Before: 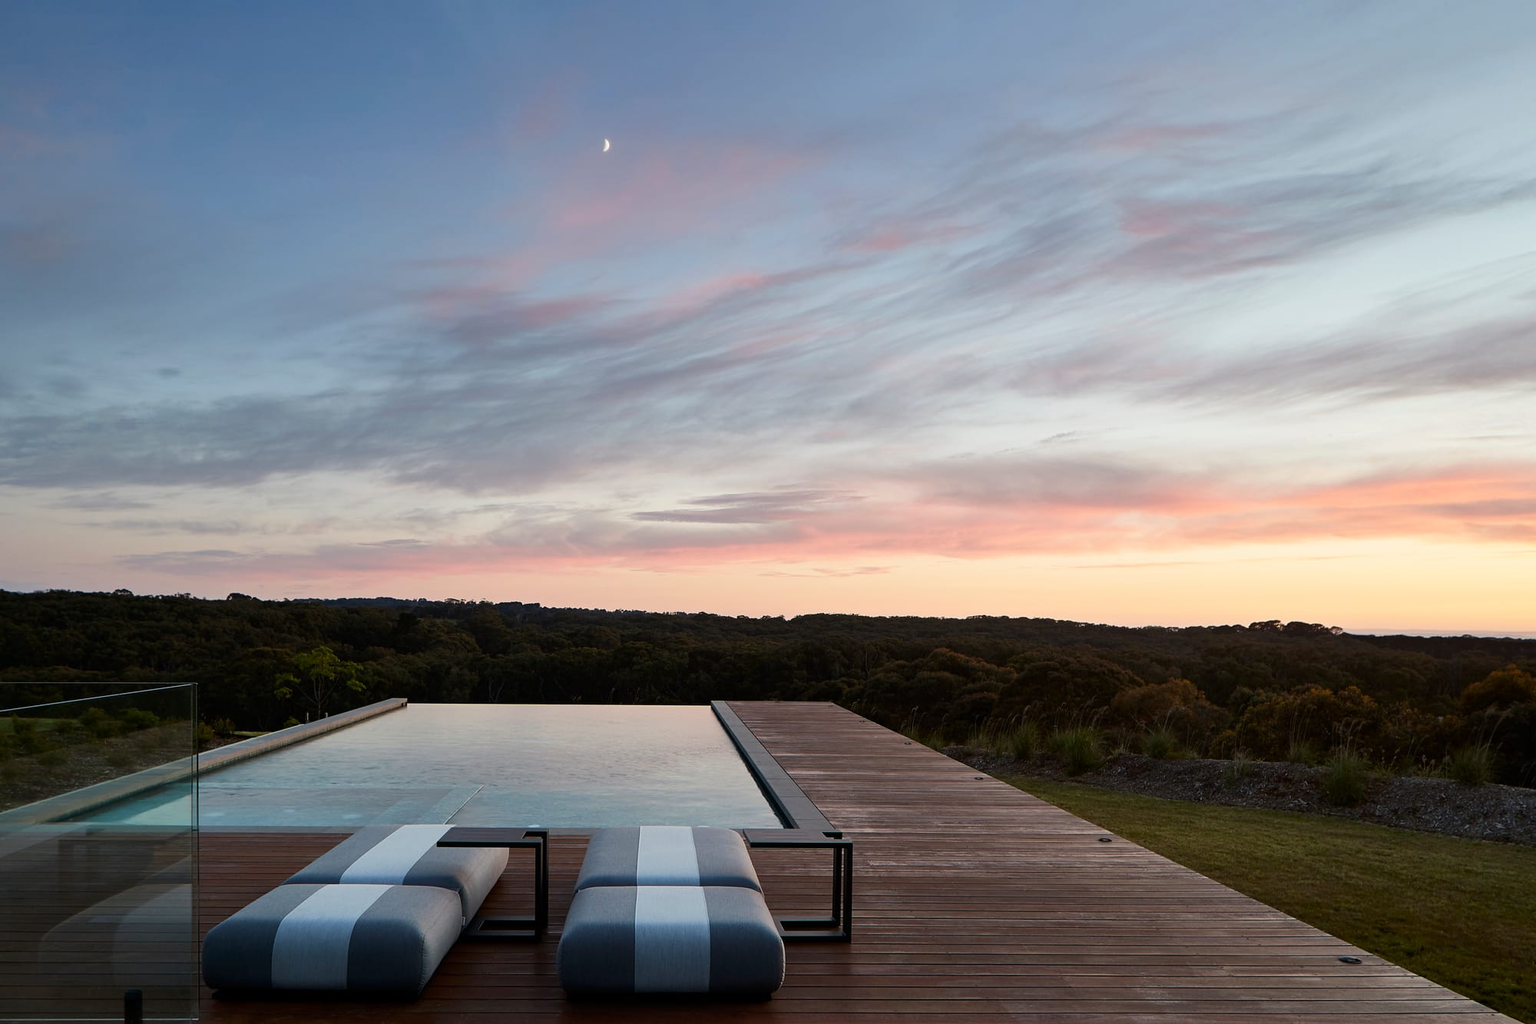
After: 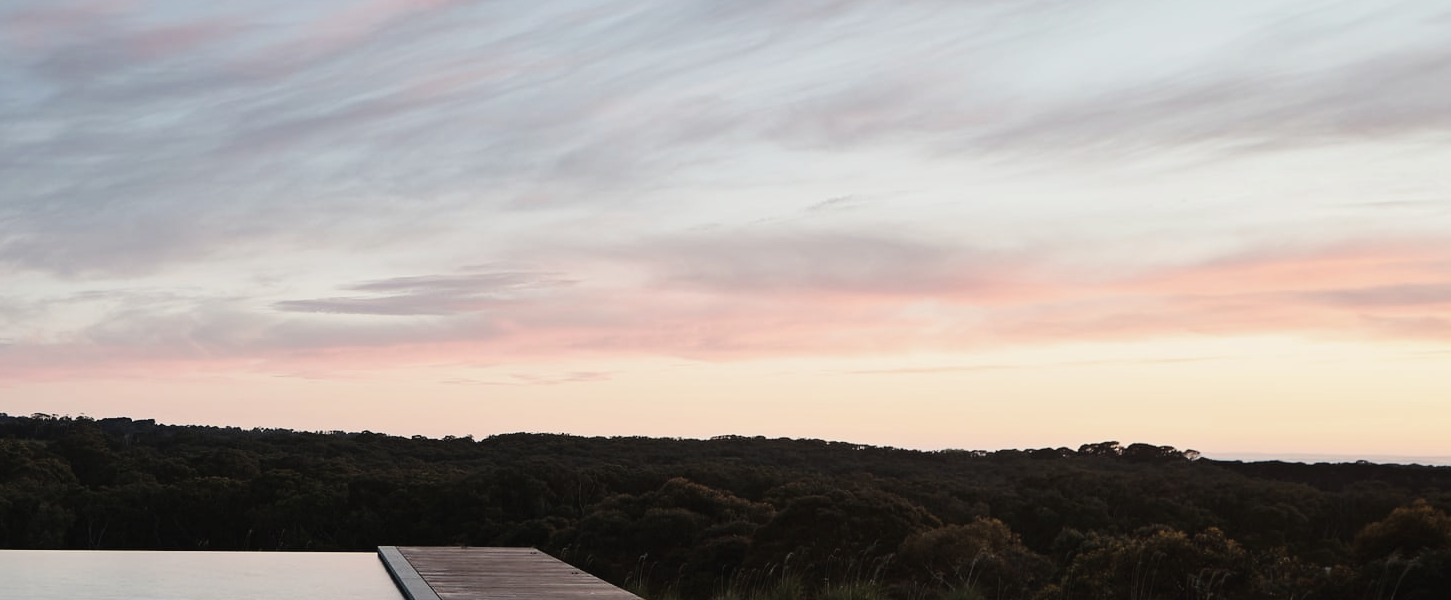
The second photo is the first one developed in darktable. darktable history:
crop and rotate: left 27.439%, top 27.518%, bottom 27.471%
tone curve: curves: ch0 [(0, 0) (0.003, 0.02) (0.011, 0.023) (0.025, 0.028) (0.044, 0.045) (0.069, 0.063) (0.1, 0.09) (0.136, 0.122) (0.177, 0.166) (0.224, 0.223) (0.277, 0.297) (0.335, 0.384) (0.399, 0.461) (0.468, 0.549) (0.543, 0.632) (0.623, 0.705) (0.709, 0.772) (0.801, 0.844) (0.898, 0.91) (1, 1)], color space Lab, linked channels, preserve colors none
contrast brightness saturation: contrast -0.041, saturation -0.417
